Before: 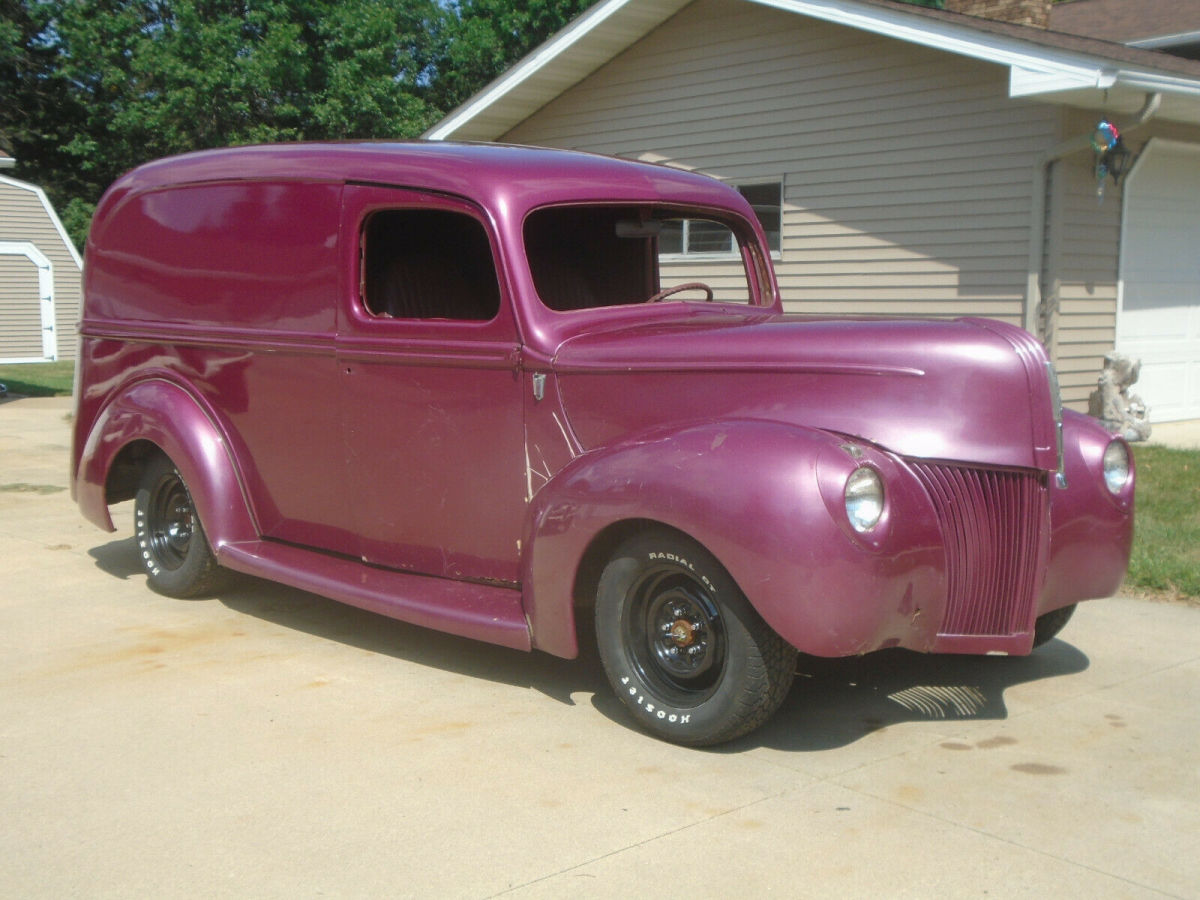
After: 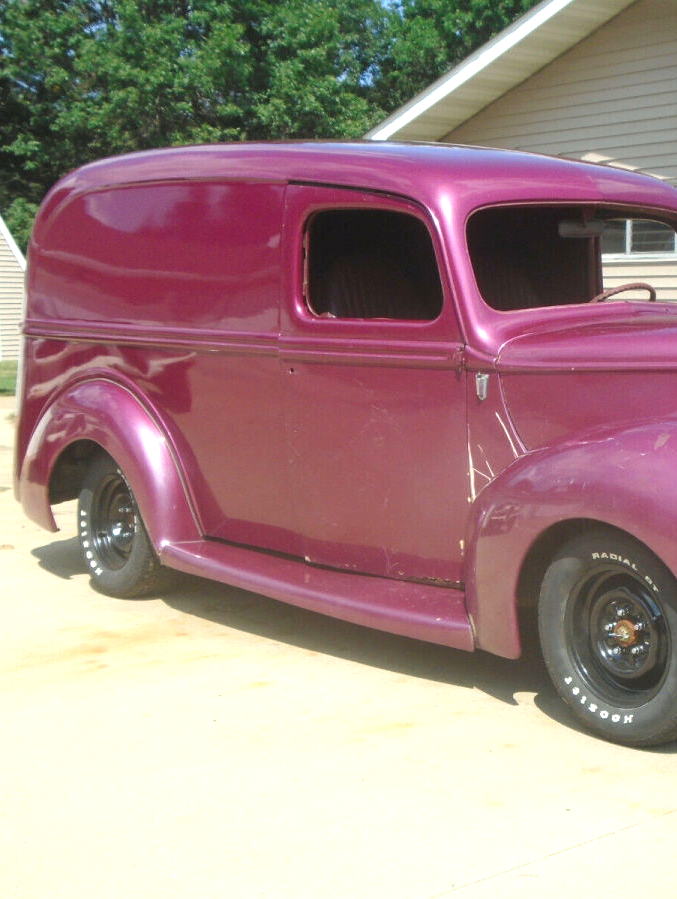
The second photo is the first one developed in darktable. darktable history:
crop: left 4.76%, right 38.818%
exposure: exposure 0.696 EV, compensate highlight preservation false
